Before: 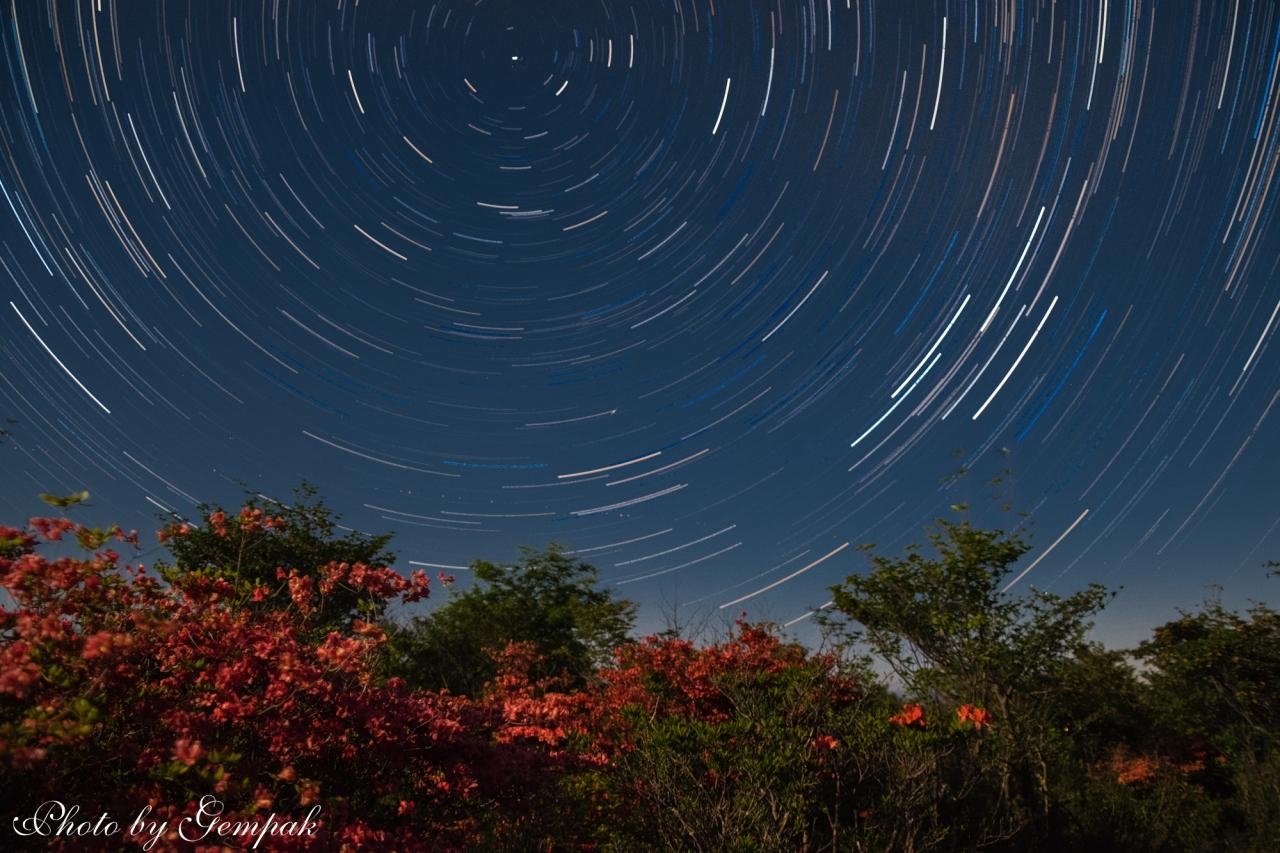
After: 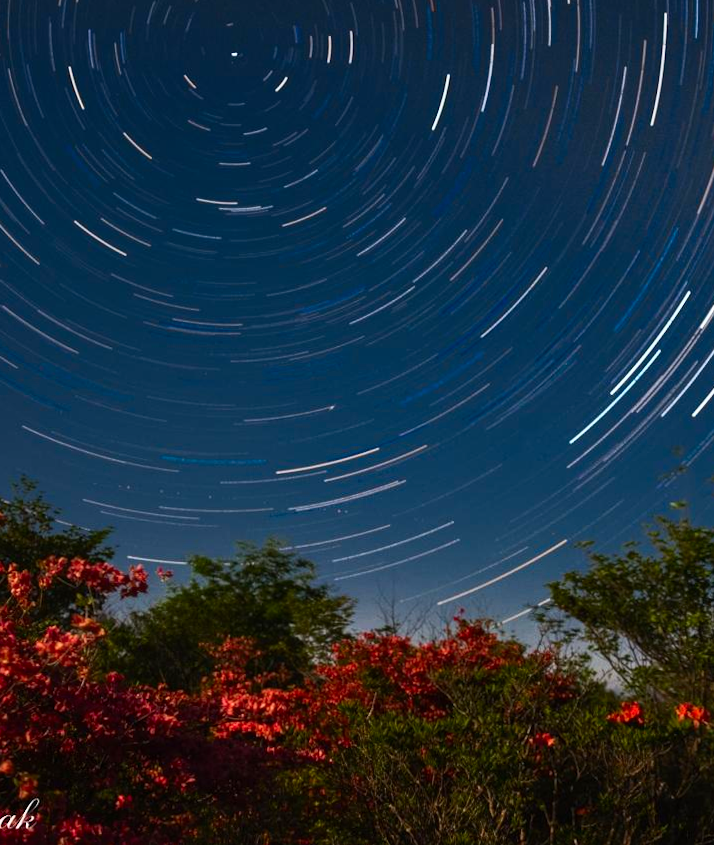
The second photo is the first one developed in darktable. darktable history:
contrast brightness saturation: contrast 0.23, brightness 0.1, saturation 0.29
rotate and perspective: rotation 0.192°, lens shift (horizontal) -0.015, crop left 0.005, crop right 0.996, crop top 0.006, crop bottom 0.99
crop: left 21.496%, right 22.254%
